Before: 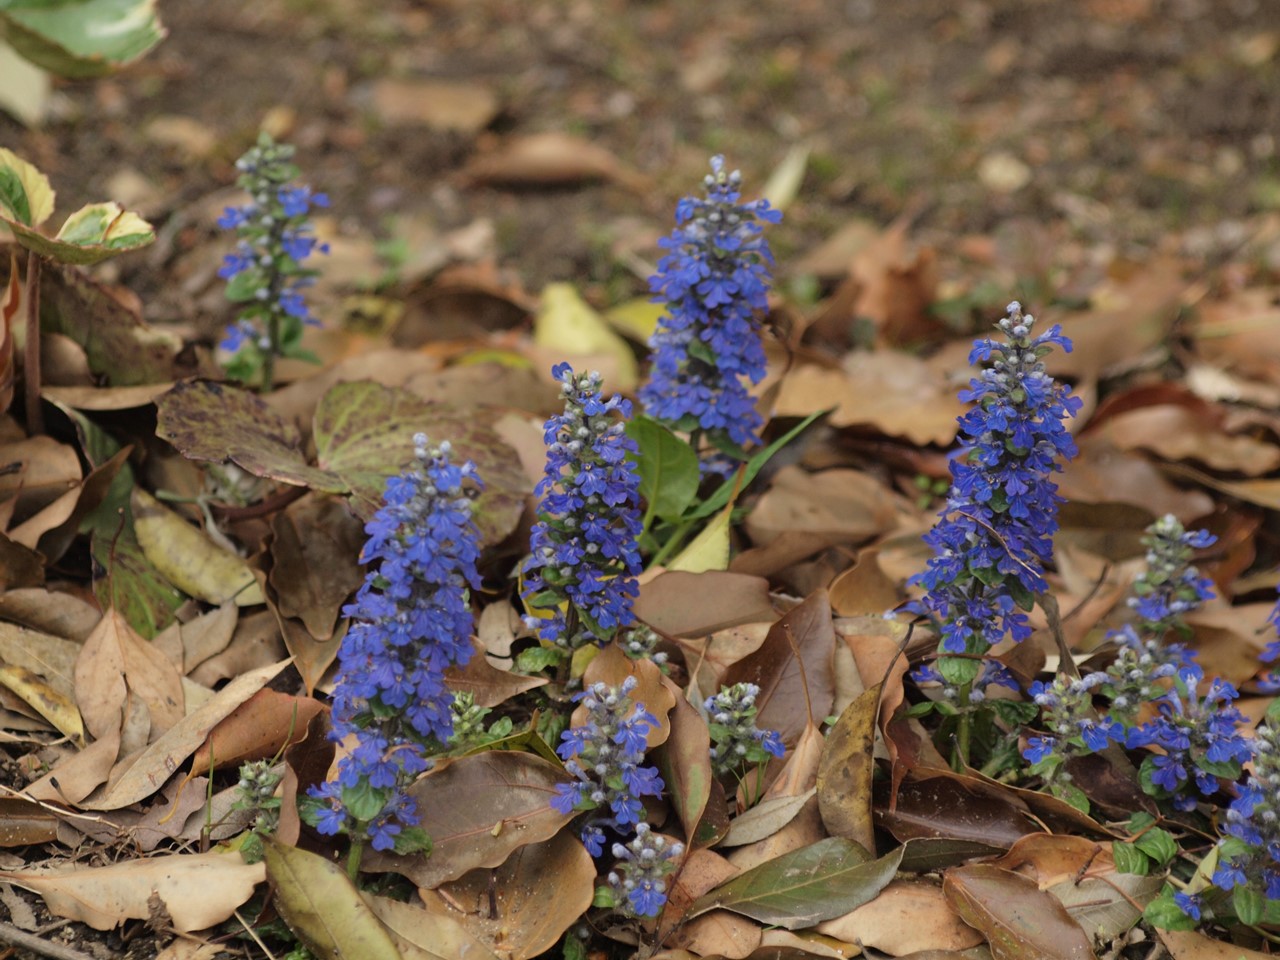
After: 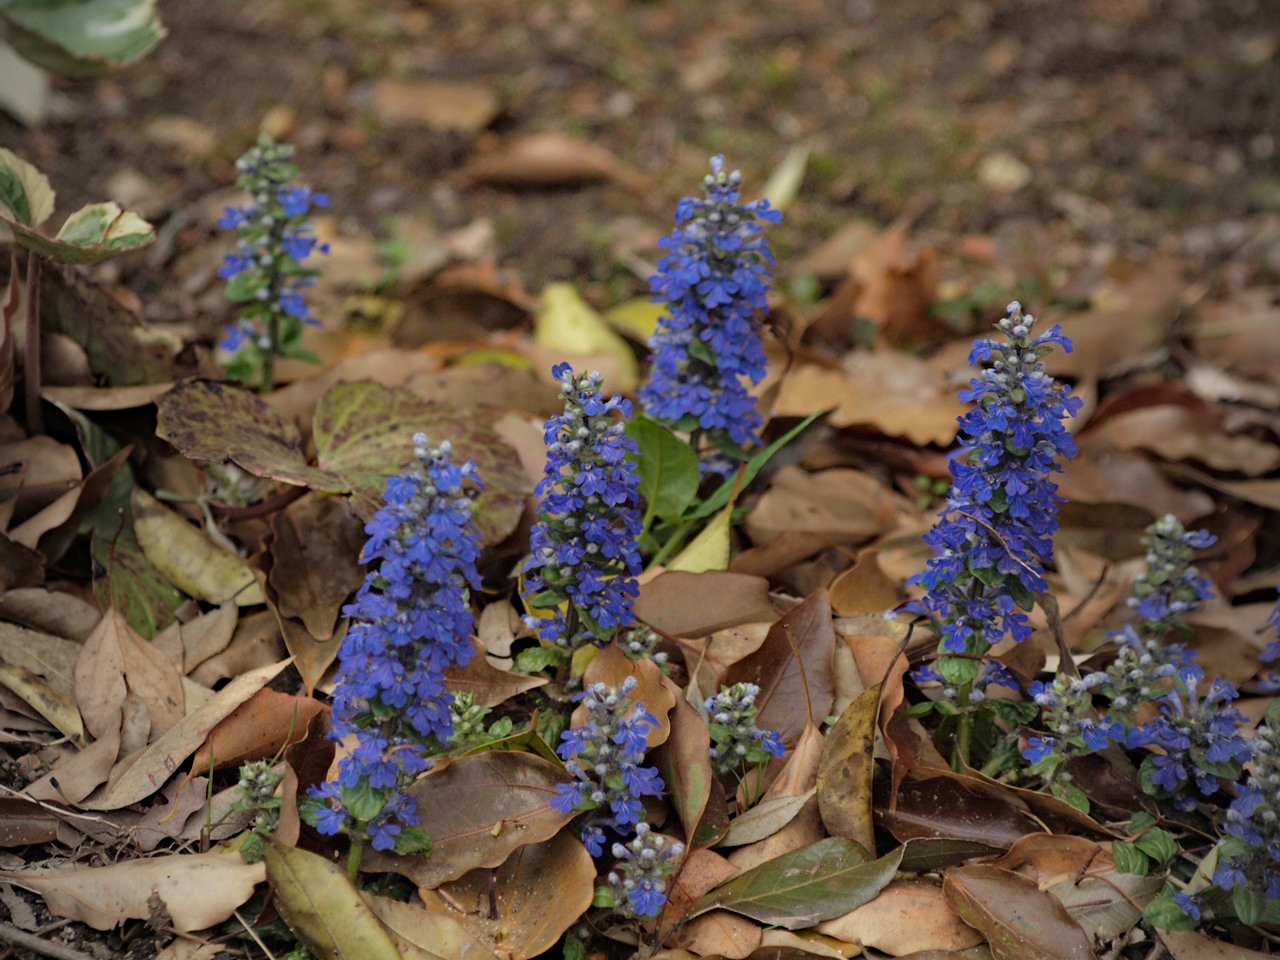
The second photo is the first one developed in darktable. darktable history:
vignetting: fall-off start 97%, fall-off radius 100%, width/height ratio 0.609, unbound false
haze removal: compatibility mode true, adaptive false
exposure: exposure -0.116 EV, compensate exposure bias true, compensate highlight preservation false
